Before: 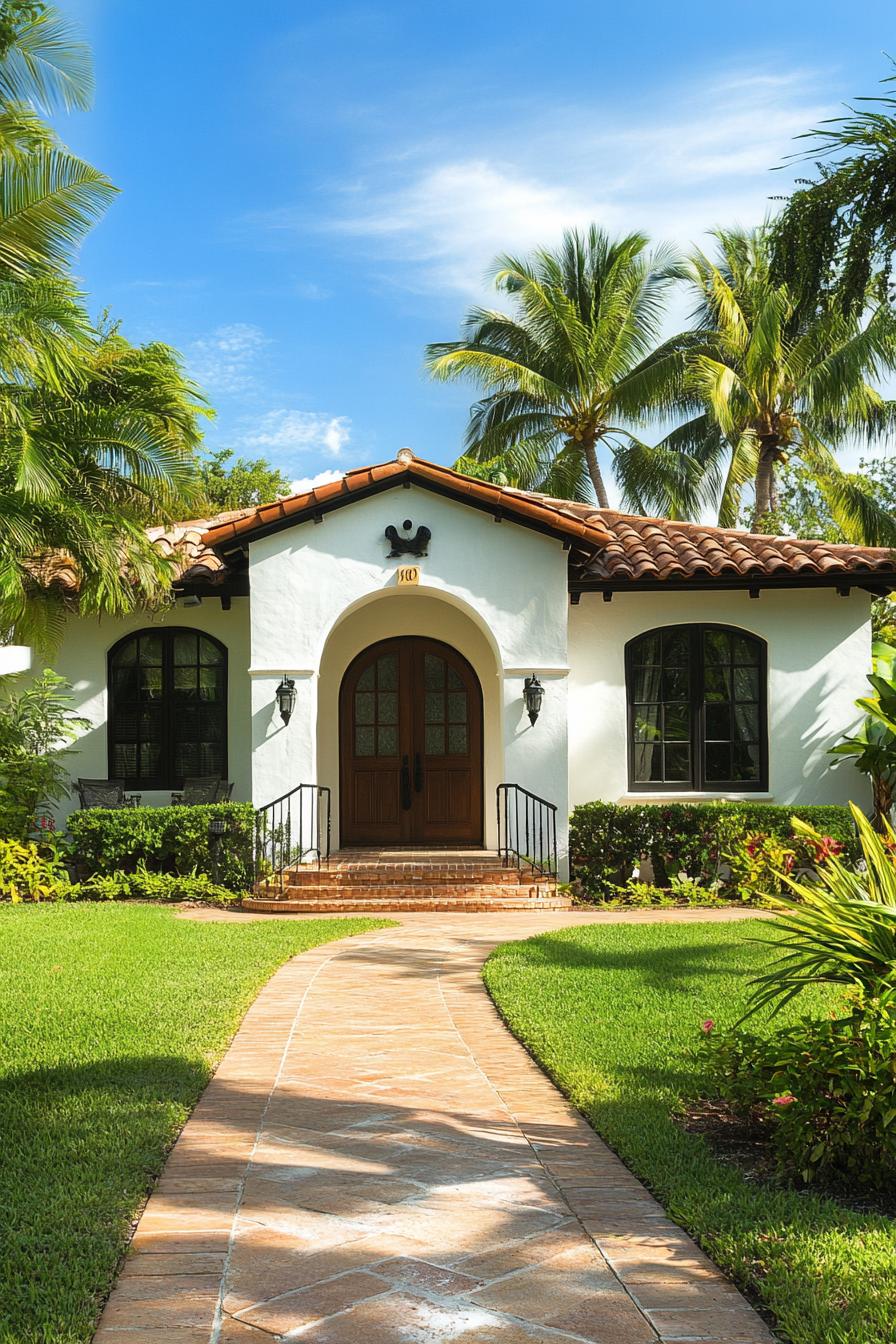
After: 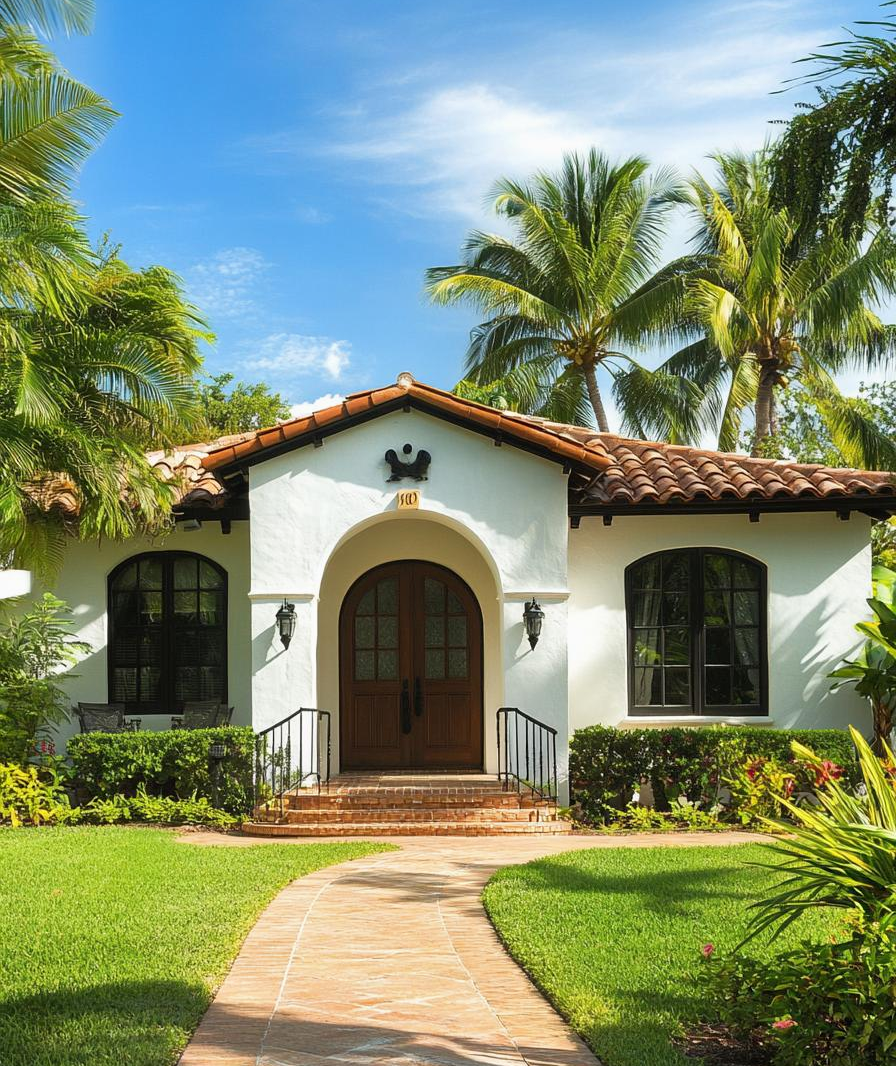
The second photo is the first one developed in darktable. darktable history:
tone equalizer: -7 EV 0.21 EV, -6 EV 0.103 EV, -5 EV 0.093 EV, -4 EV 0.07 EV, -2 EV -0.027 EV, -1 EV -0.03 EV, +0 EV -0.057 EV, smoothing diameter 2.01%, edges refinement/feathering 23.13, mask exposure compensation -1.57 EV, filter diffusion 5
shadows and highlights: shadows 32.19, highlights -32.78, soften with gaussian
crop and rotate: top 5.659%, bottom 14.987%
